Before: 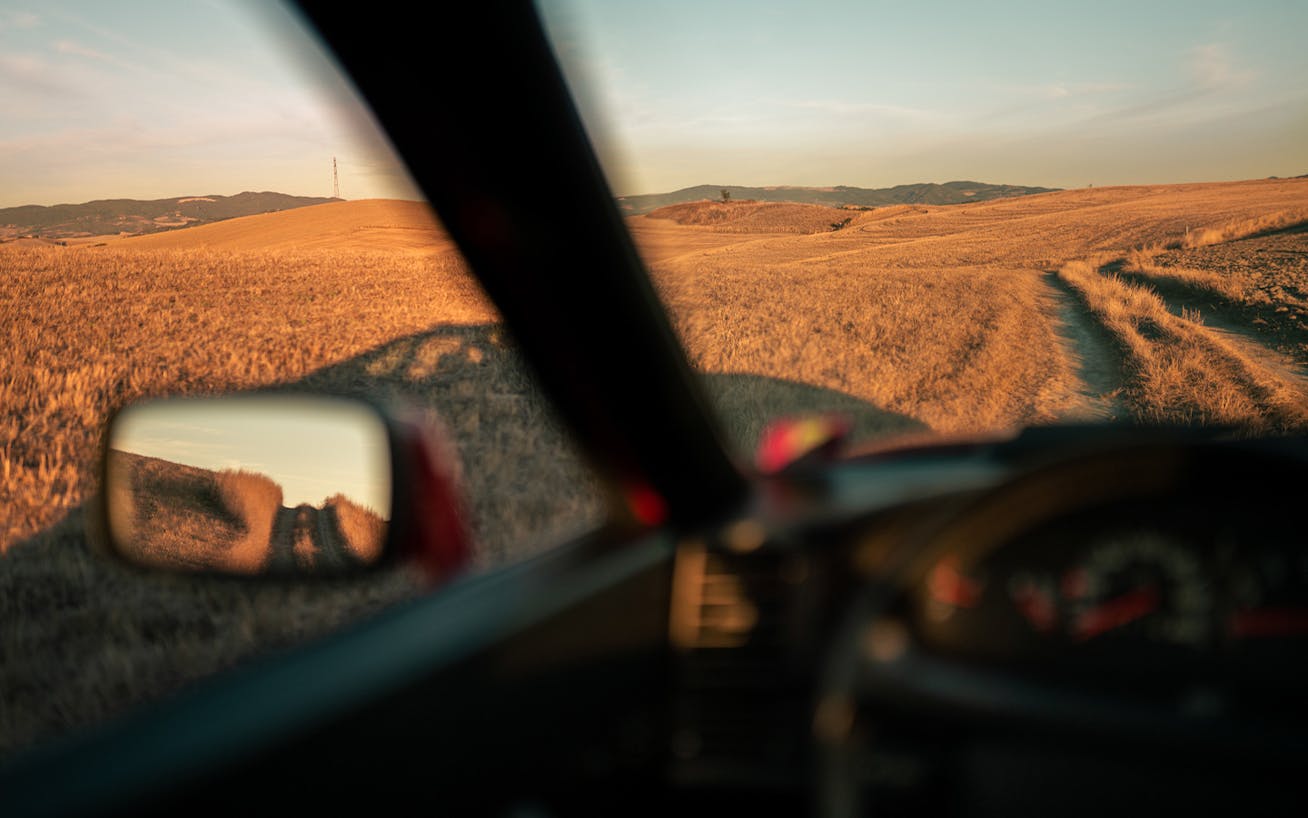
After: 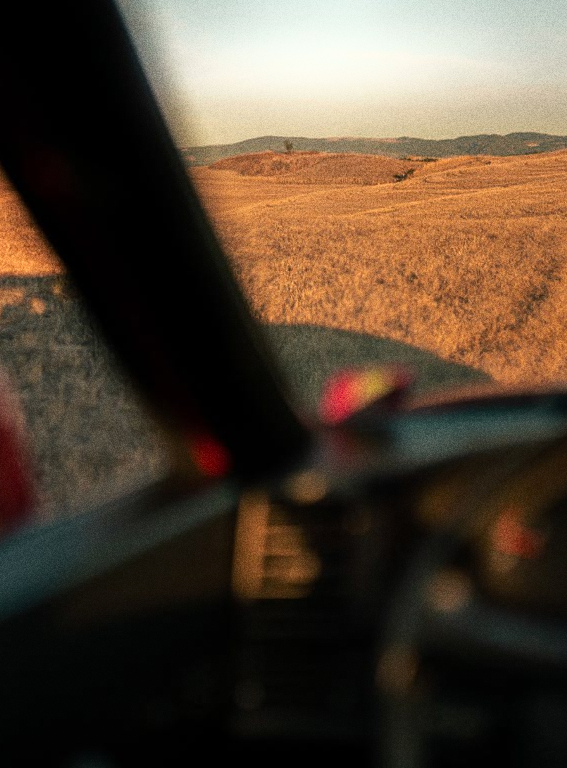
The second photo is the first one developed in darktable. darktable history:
crop: left 33.452%, top 6.025%, right 23.155%
bloom: size 5%, threshold 95%, strength 15%
grain: coarseness 0.09 ISO, strength 40%
